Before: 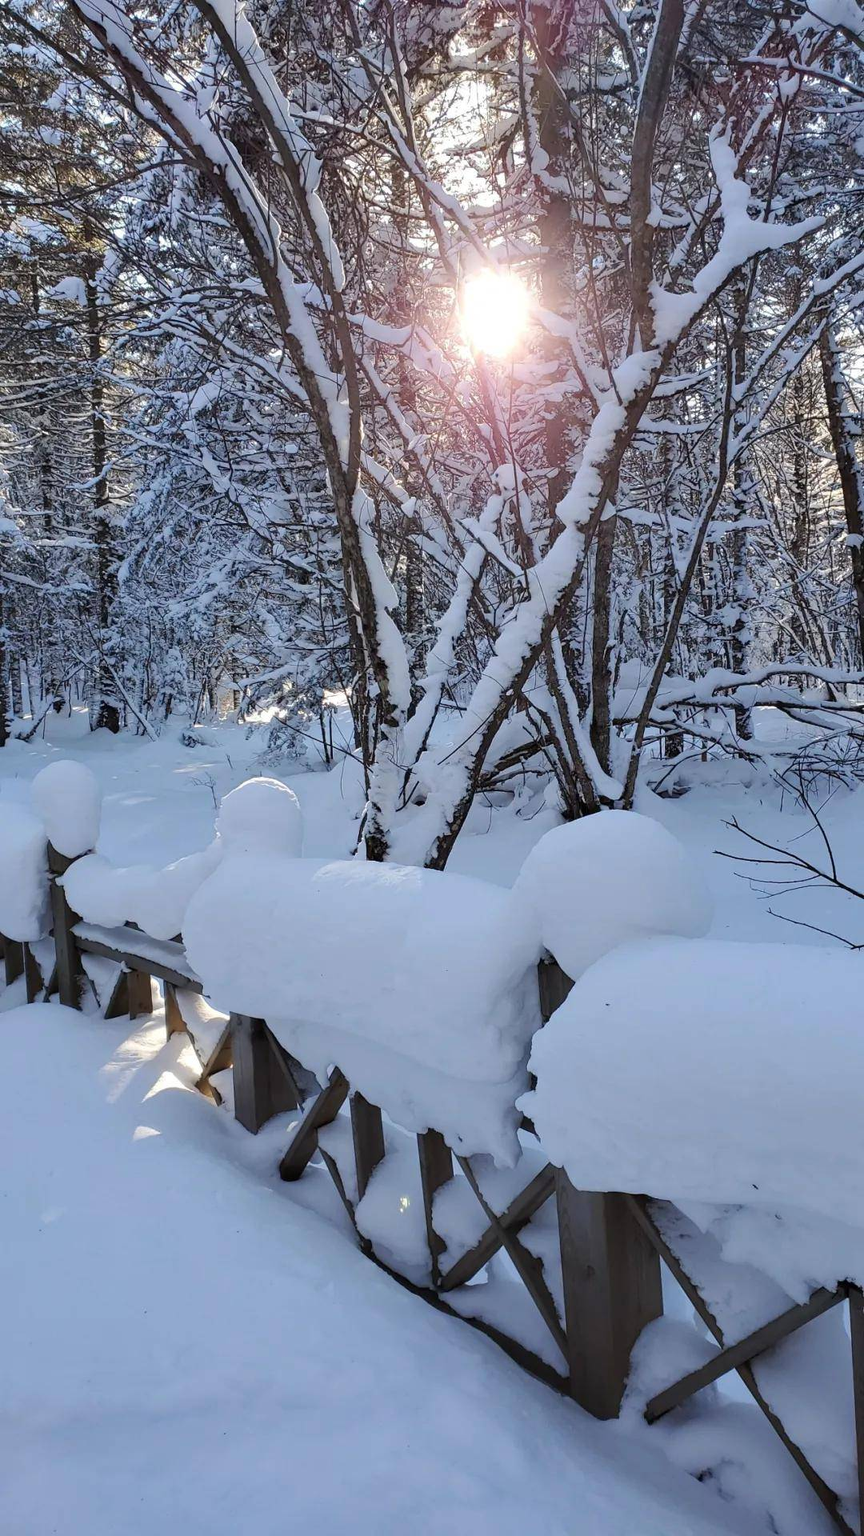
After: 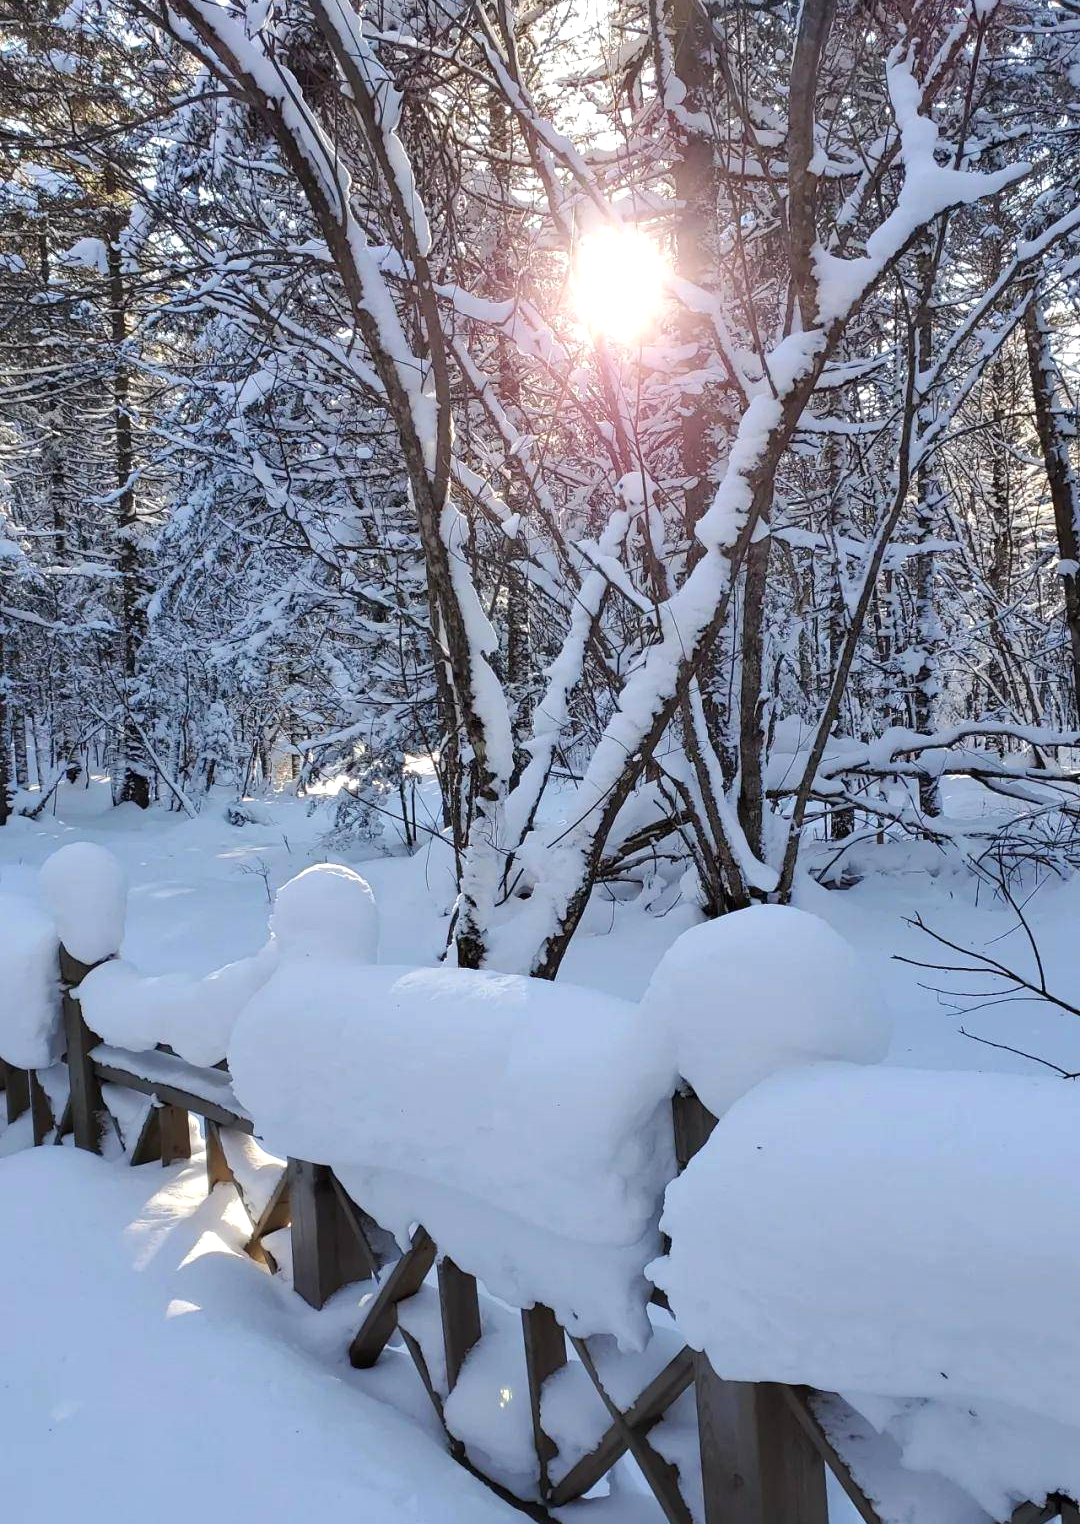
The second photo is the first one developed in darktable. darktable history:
exposure: exposure 0.217 EV, compensate highlight preservation false
crop and rotate: top 5.667%, bottom 14.937%
